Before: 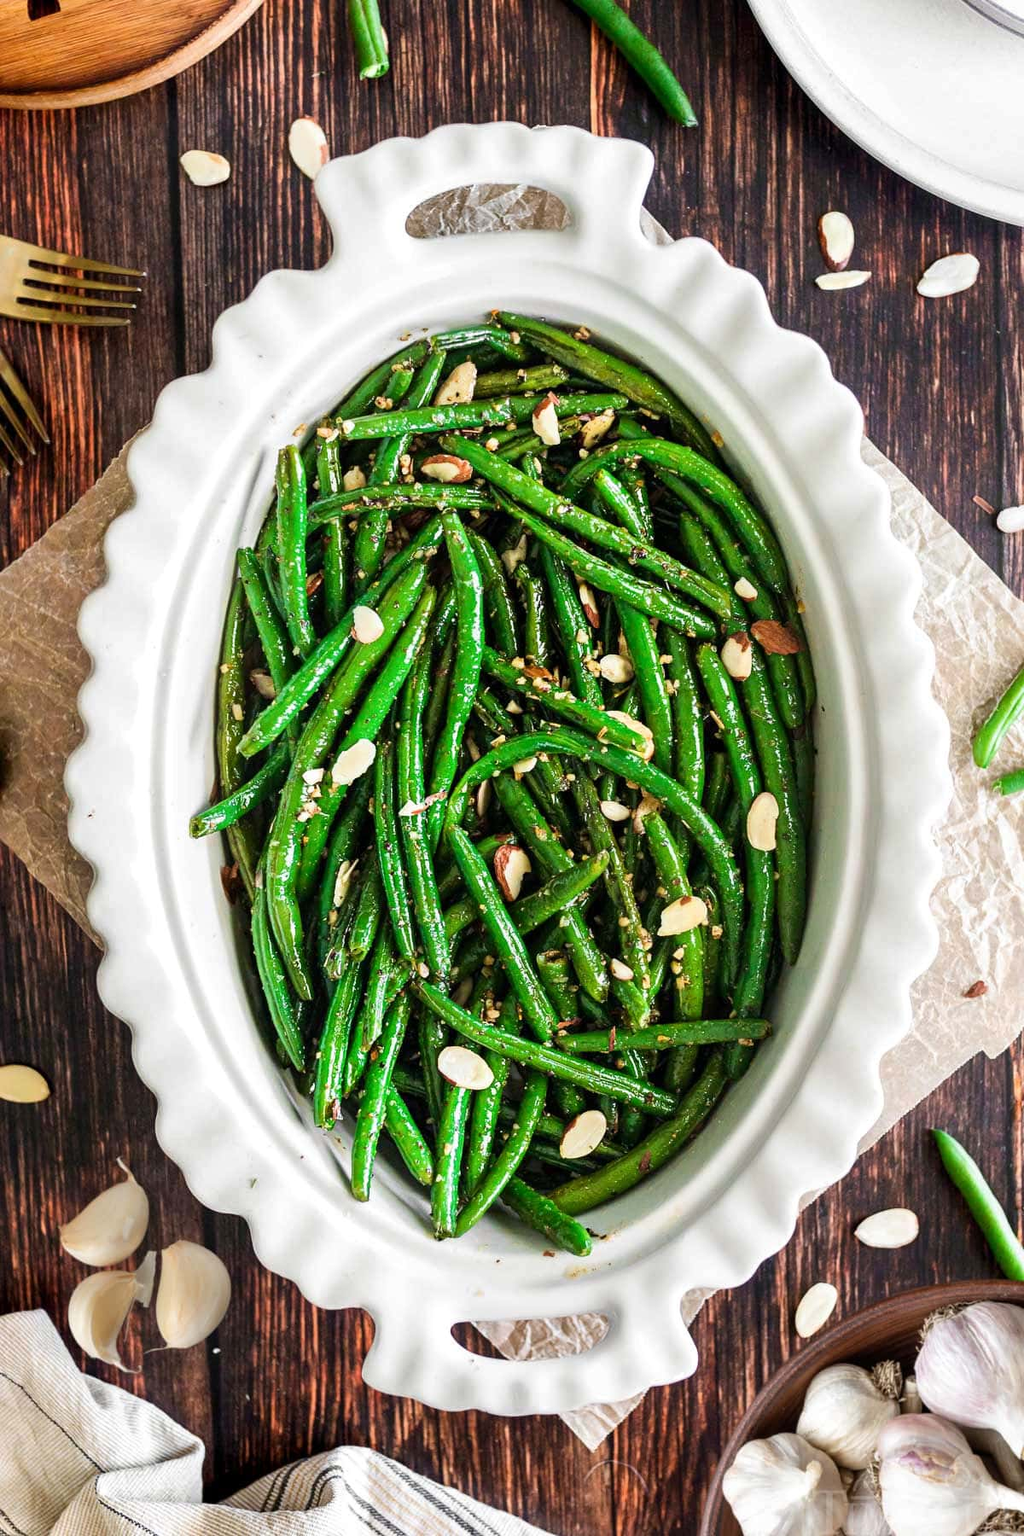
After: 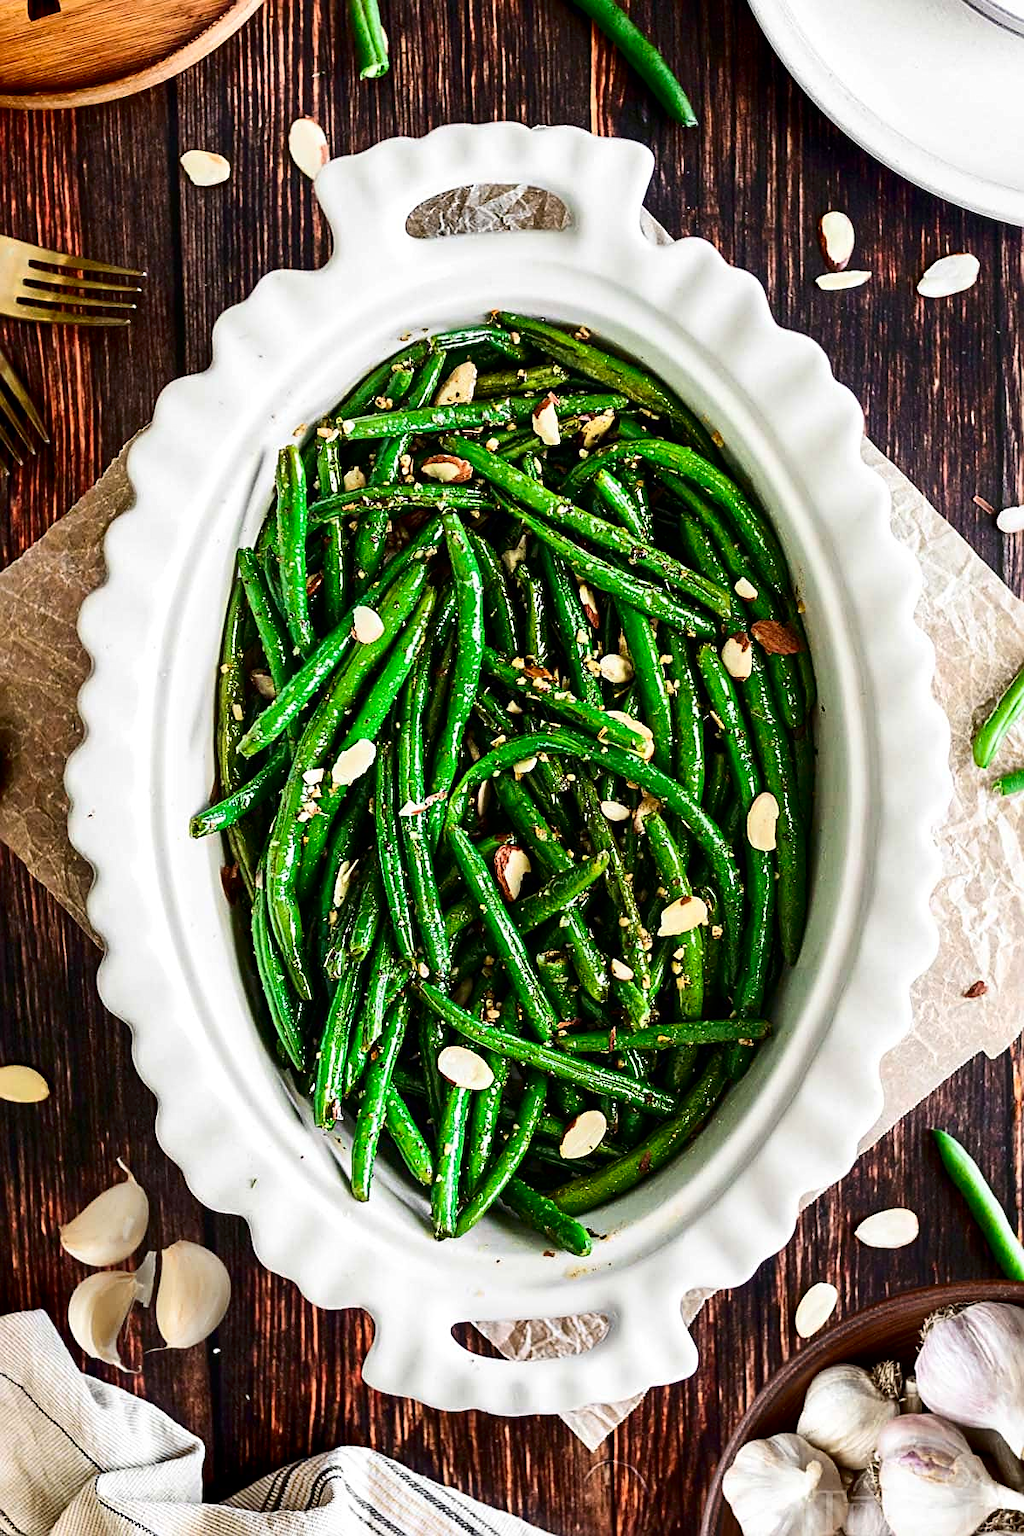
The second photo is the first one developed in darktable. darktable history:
contrast brightness saturation: contrast 0.196, brightness -0.111, saturation 0.096
sharpen: on, module defaults
